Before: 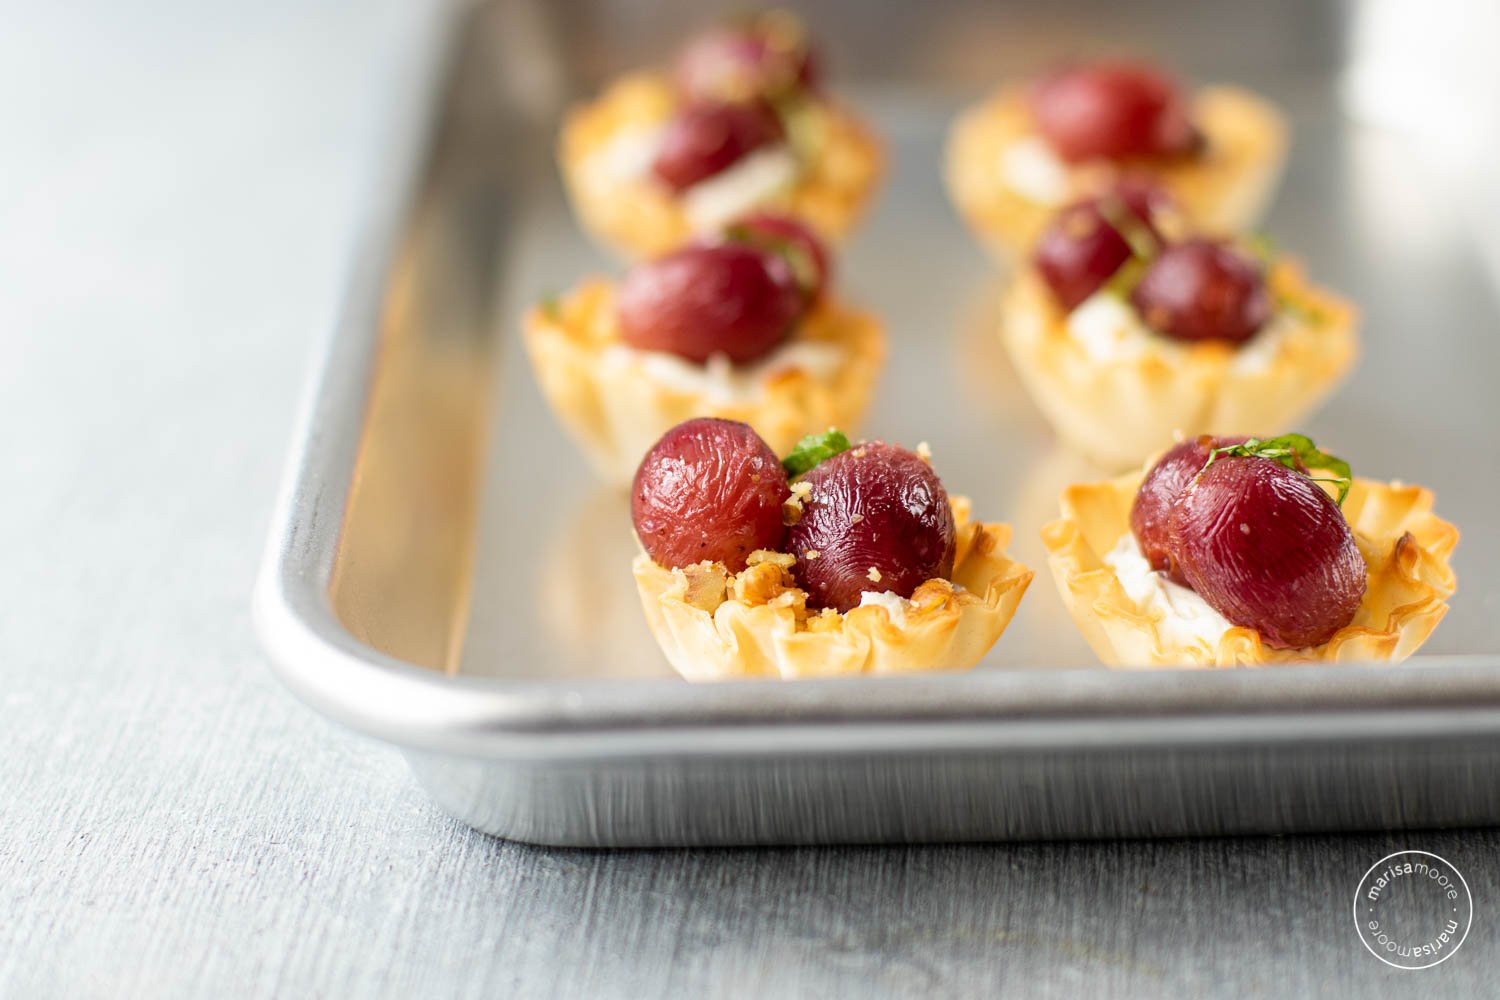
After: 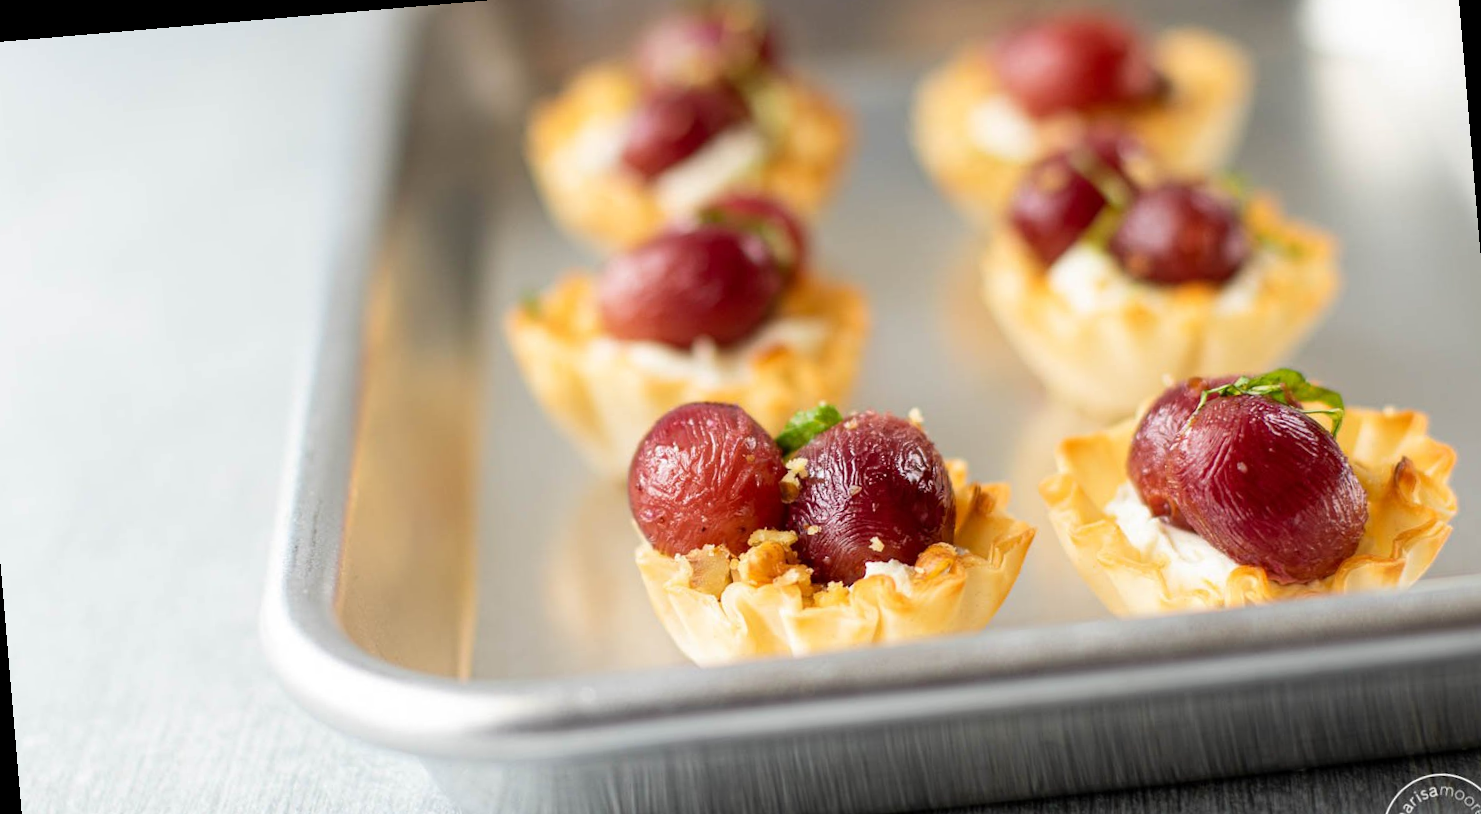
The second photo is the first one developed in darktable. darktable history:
rotate and perspective: rotation -4.86°, automatic cropping off
crop: left 2.737%, top 7.287%, right 3.421%, bottom 20.179%
